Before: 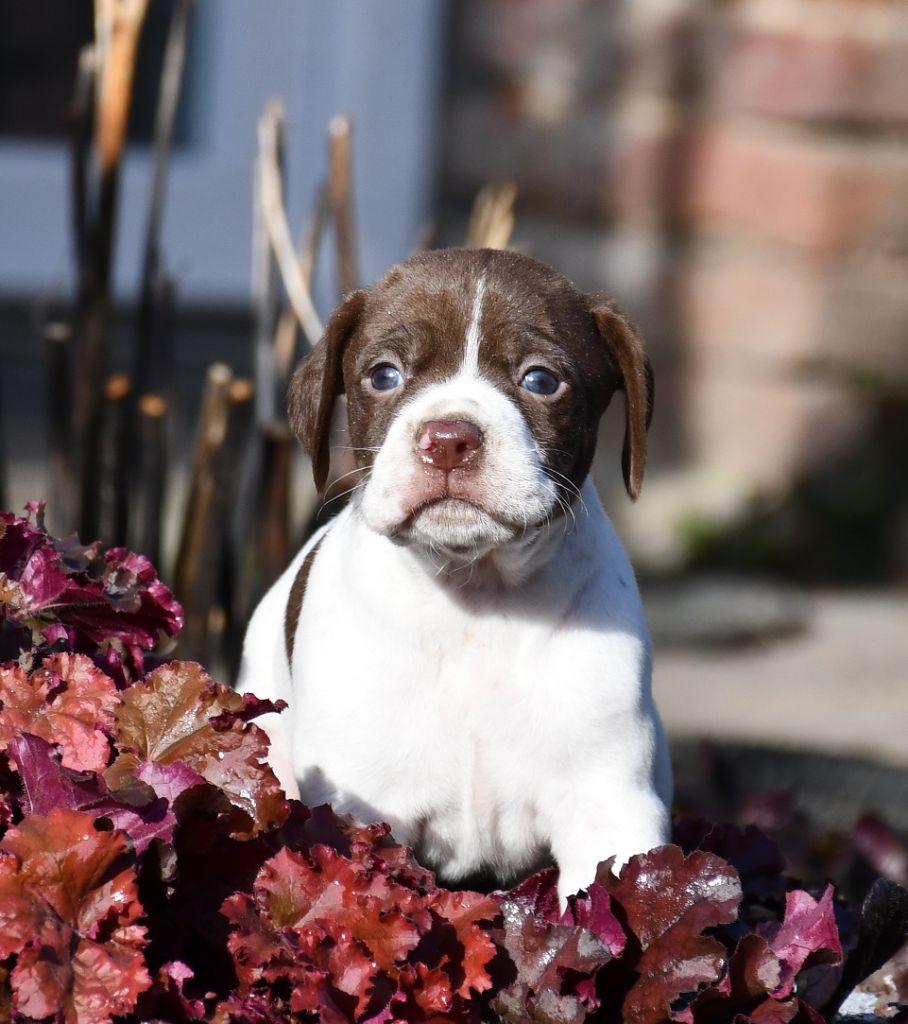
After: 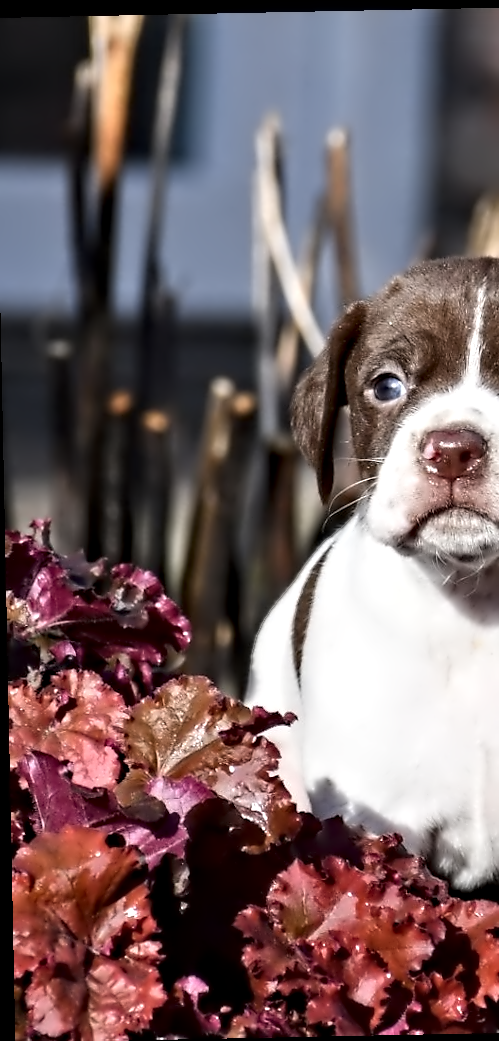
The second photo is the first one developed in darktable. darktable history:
contrast equalizer: octaves 7, y [[0.5, 0.542, 0.583, 0.625, 0.667, 0.708], [0.5 ×6], [0.5 ×6], [0, 0.033, 0.067, 0.1, 0.133, 0.167], [0, 0.05, 0.1, 0.15, 0.2, 0.25]]
rotate and perspective: rotation -1.17°, automatic cropping off
crop: left 0.587%, right 45.588%, bottom 0.086%
